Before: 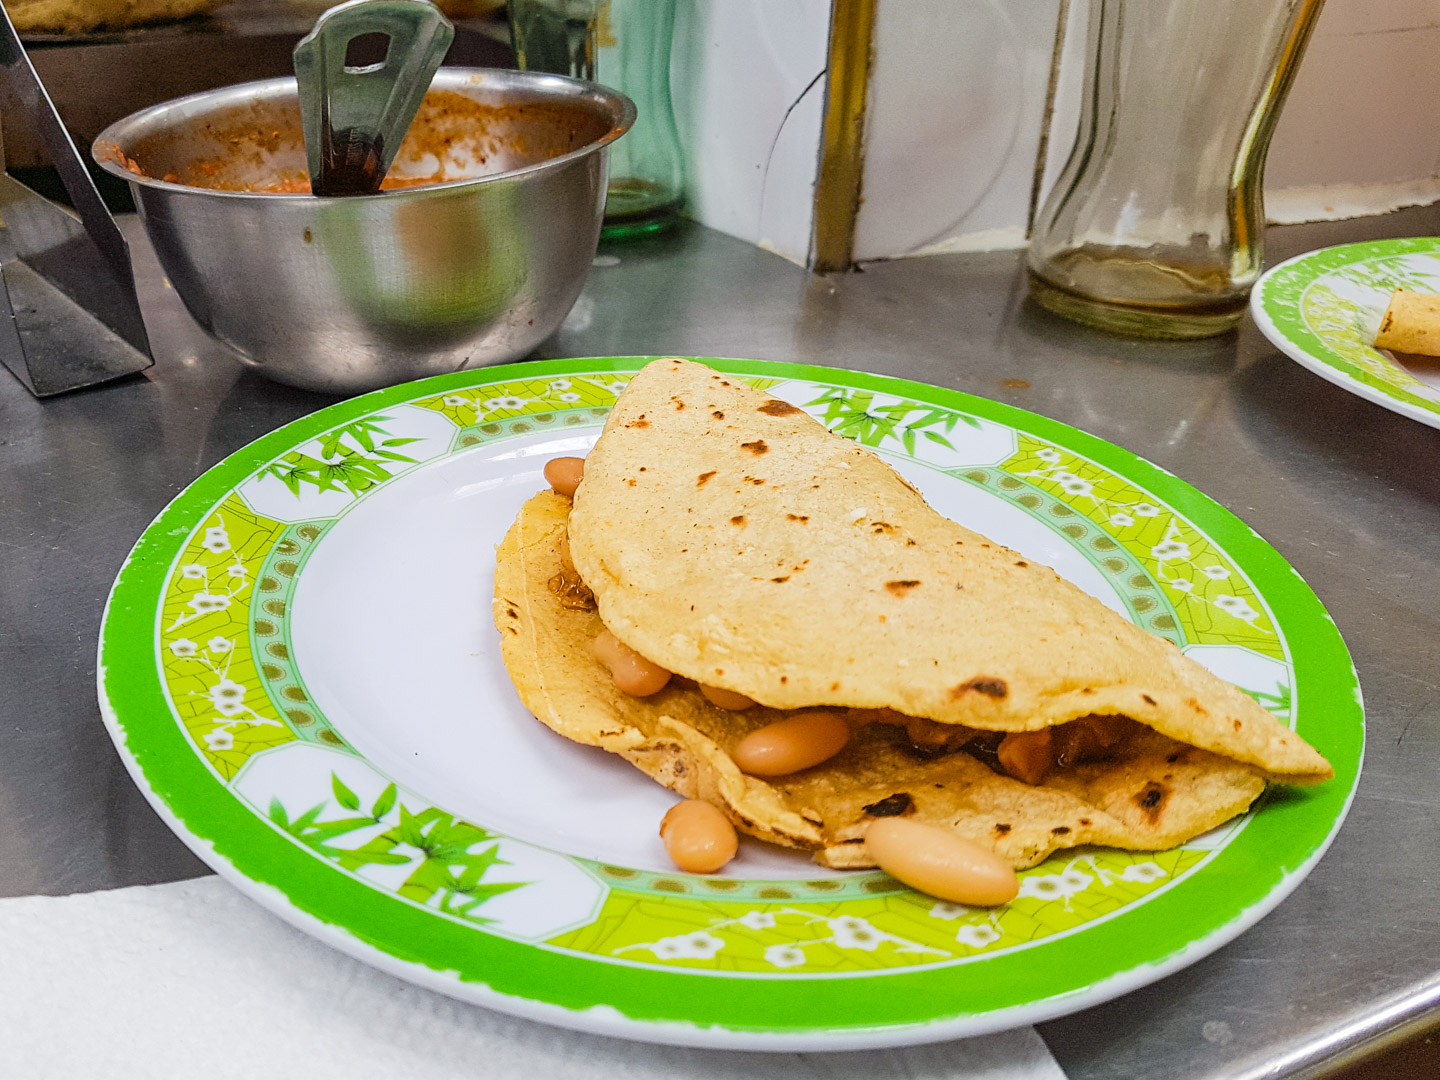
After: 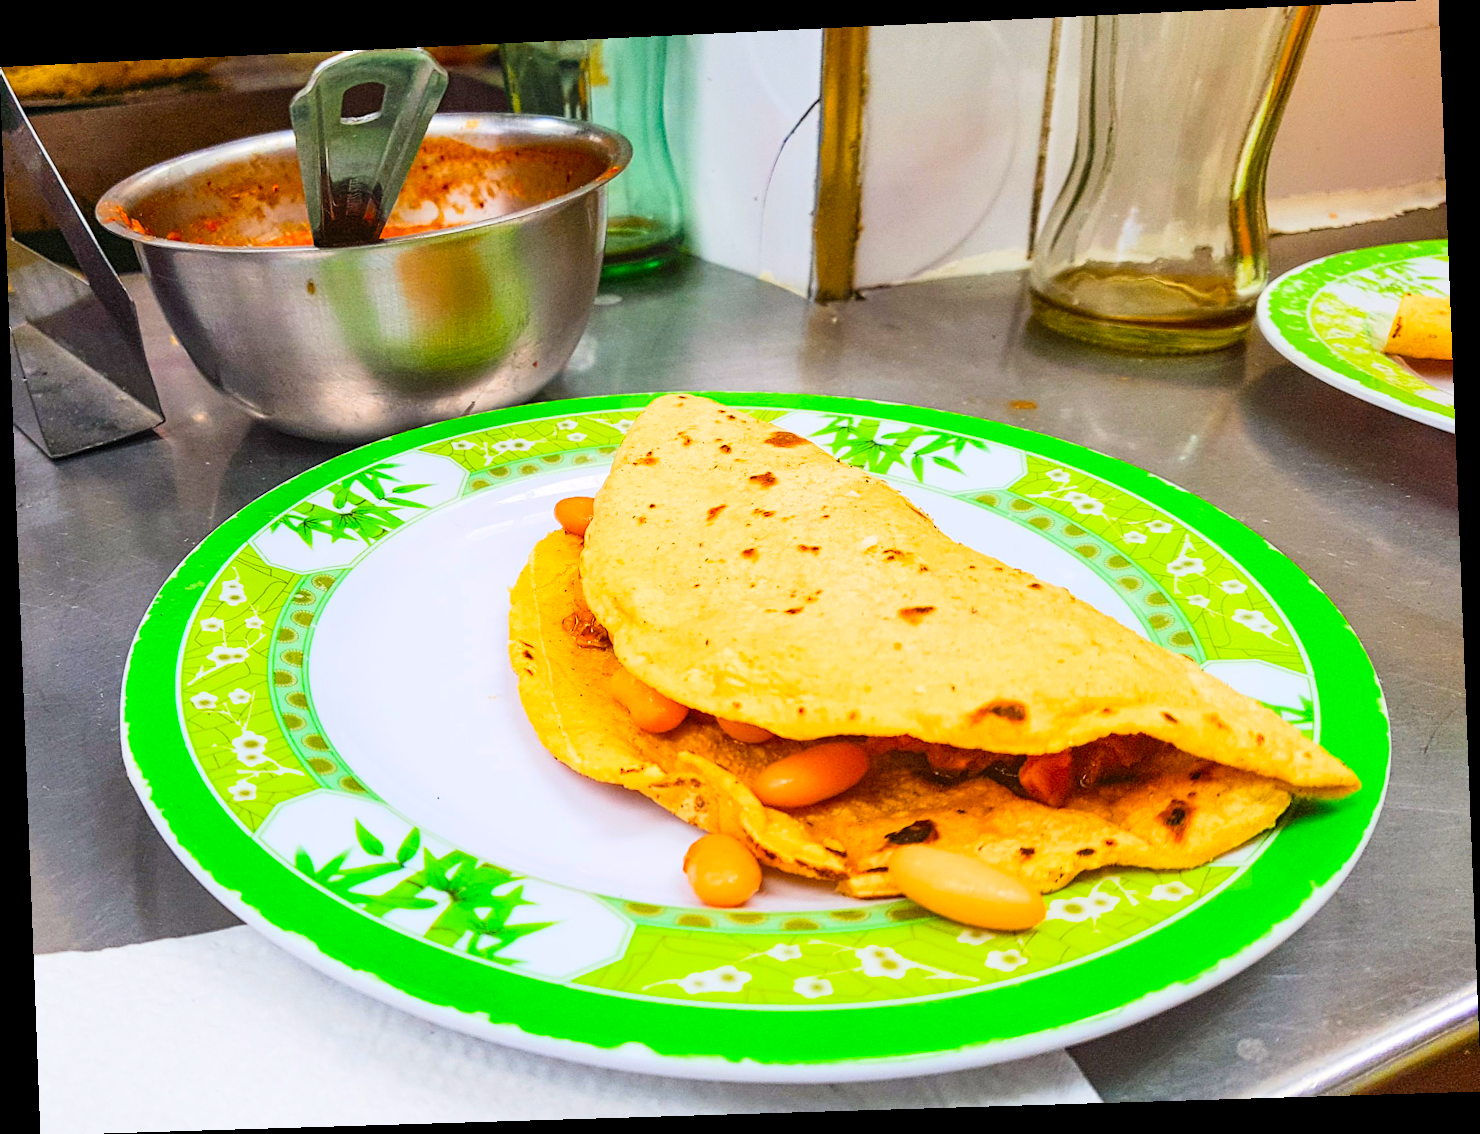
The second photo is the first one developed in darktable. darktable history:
rotate and perspective: rotation -2.22°, lens shift (horizontal) -0.022, automatic cropping off
contrast brightness saturation: contrast 0.2, brightness 0.2, saturation 0.8
